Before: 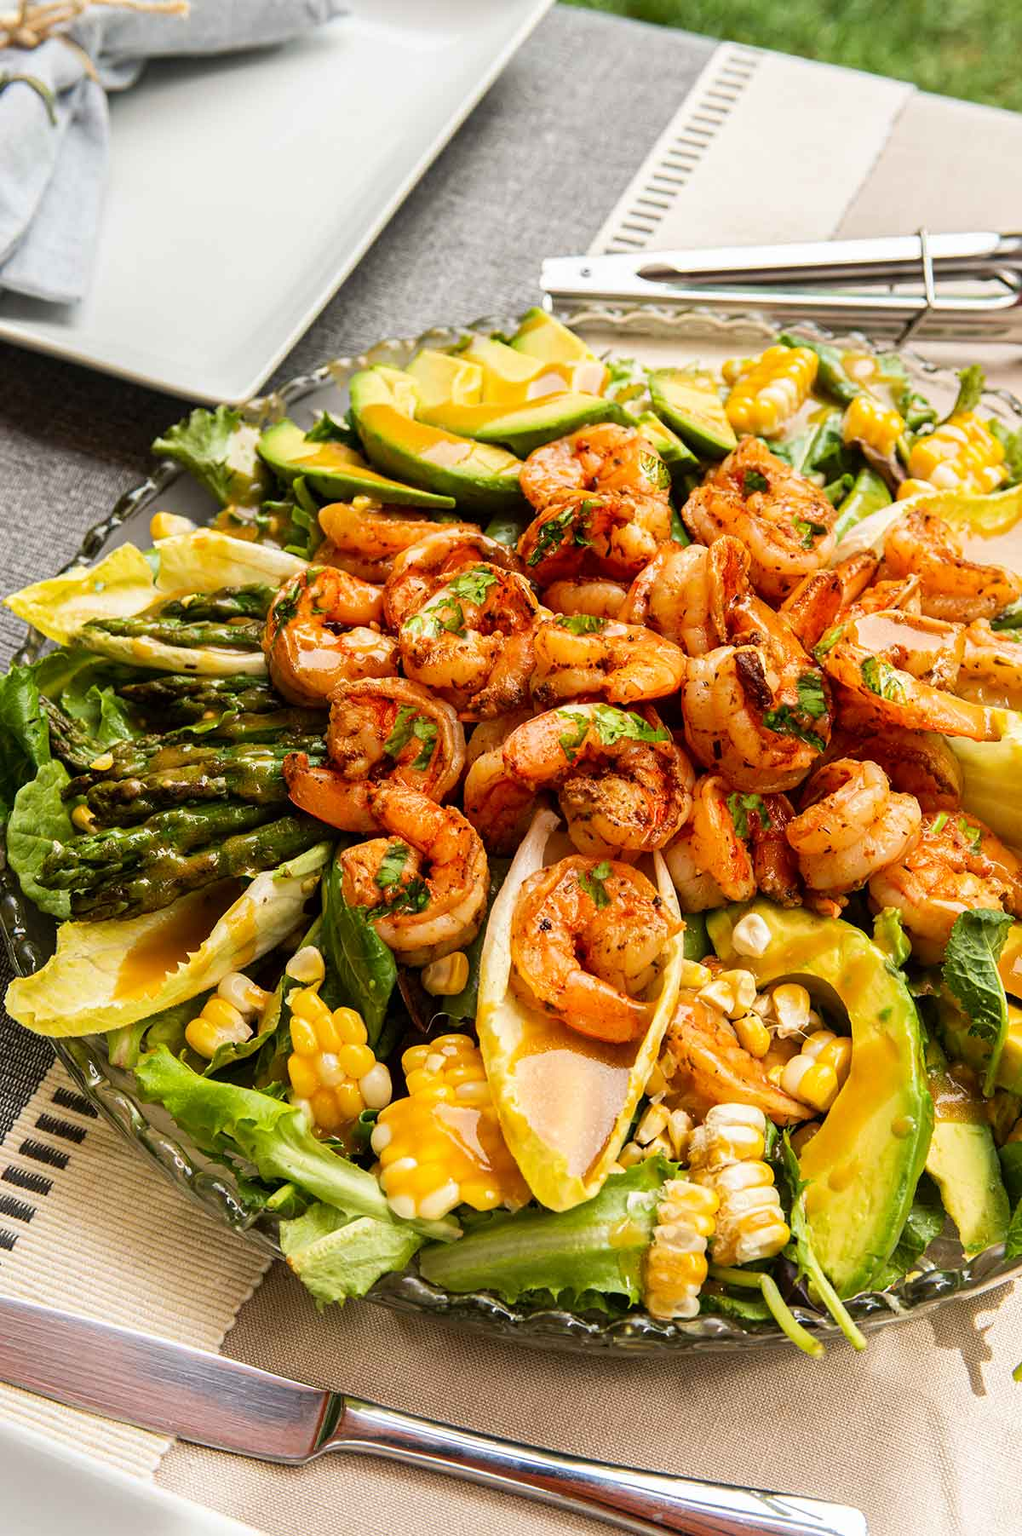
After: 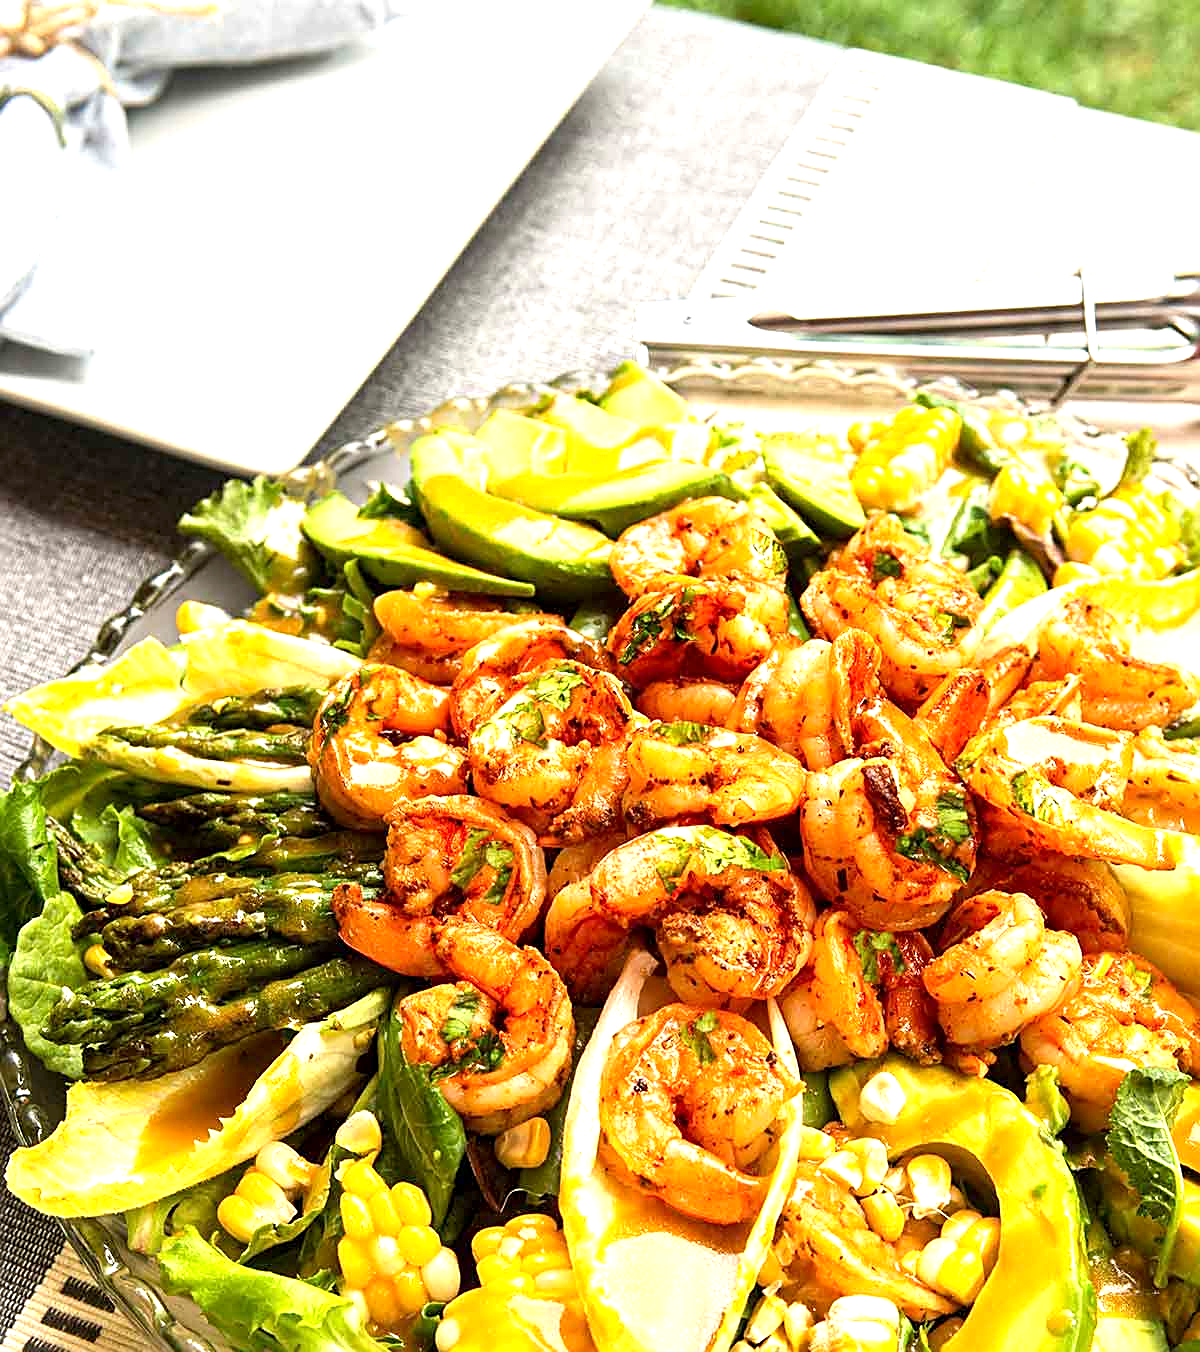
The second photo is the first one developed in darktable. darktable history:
exposure: black level correction 0.001, exposure 0.955 EV, compensate exposure bias true, compensate highlight preservation false
sharpen: on, module defaults
crop: bottom 24.967%
